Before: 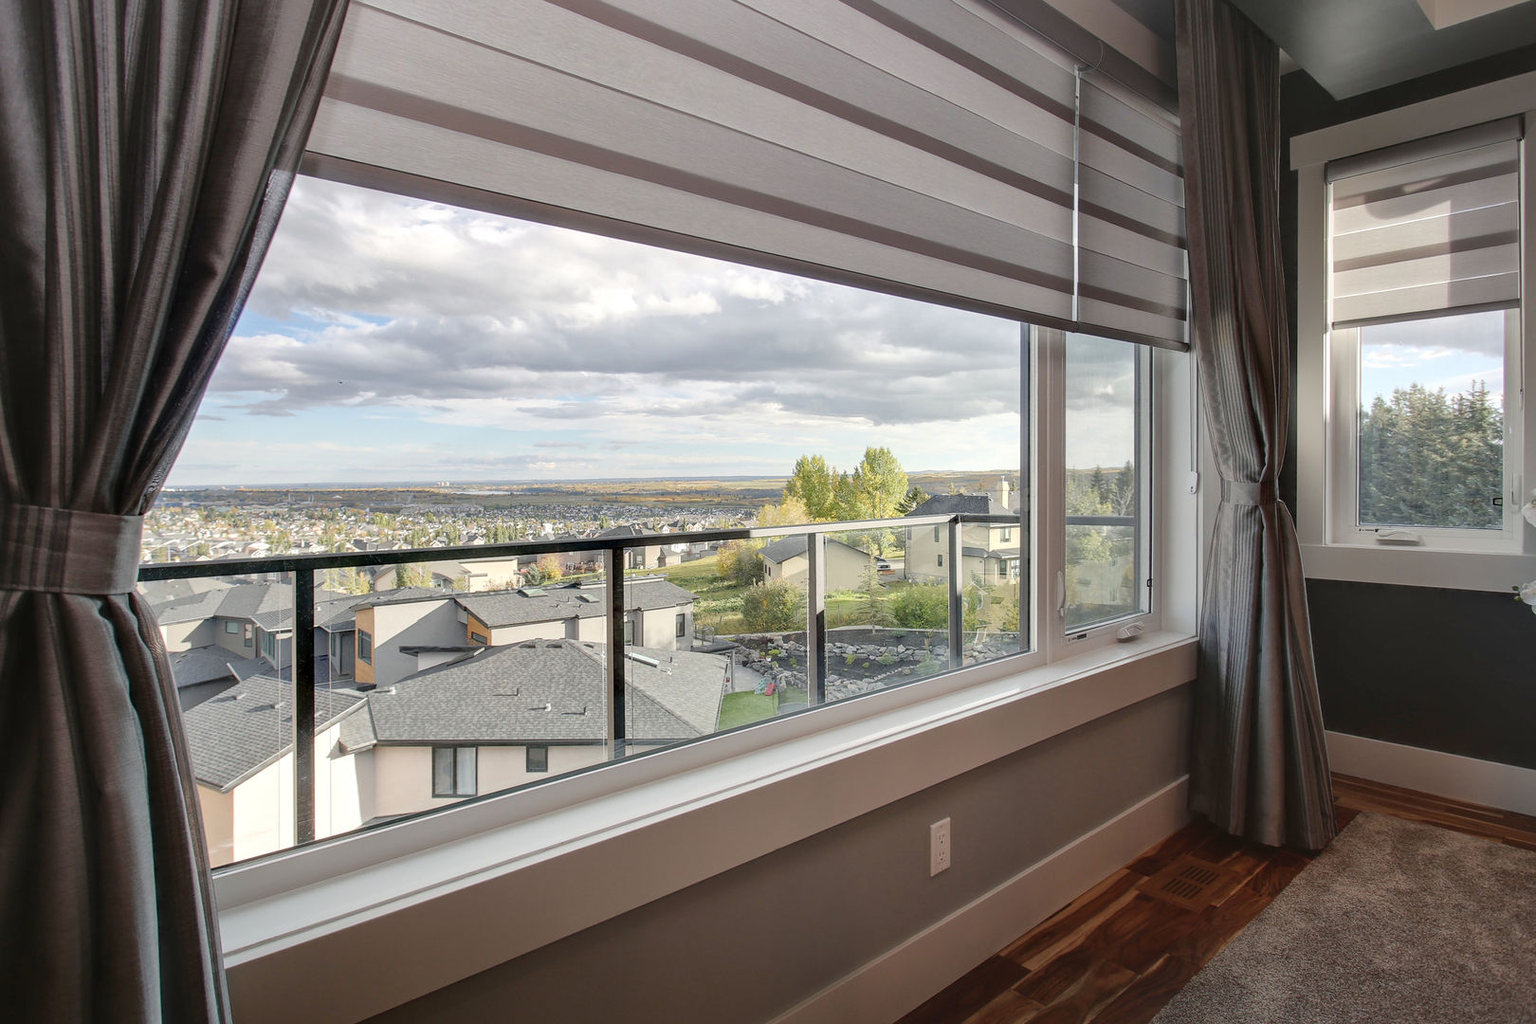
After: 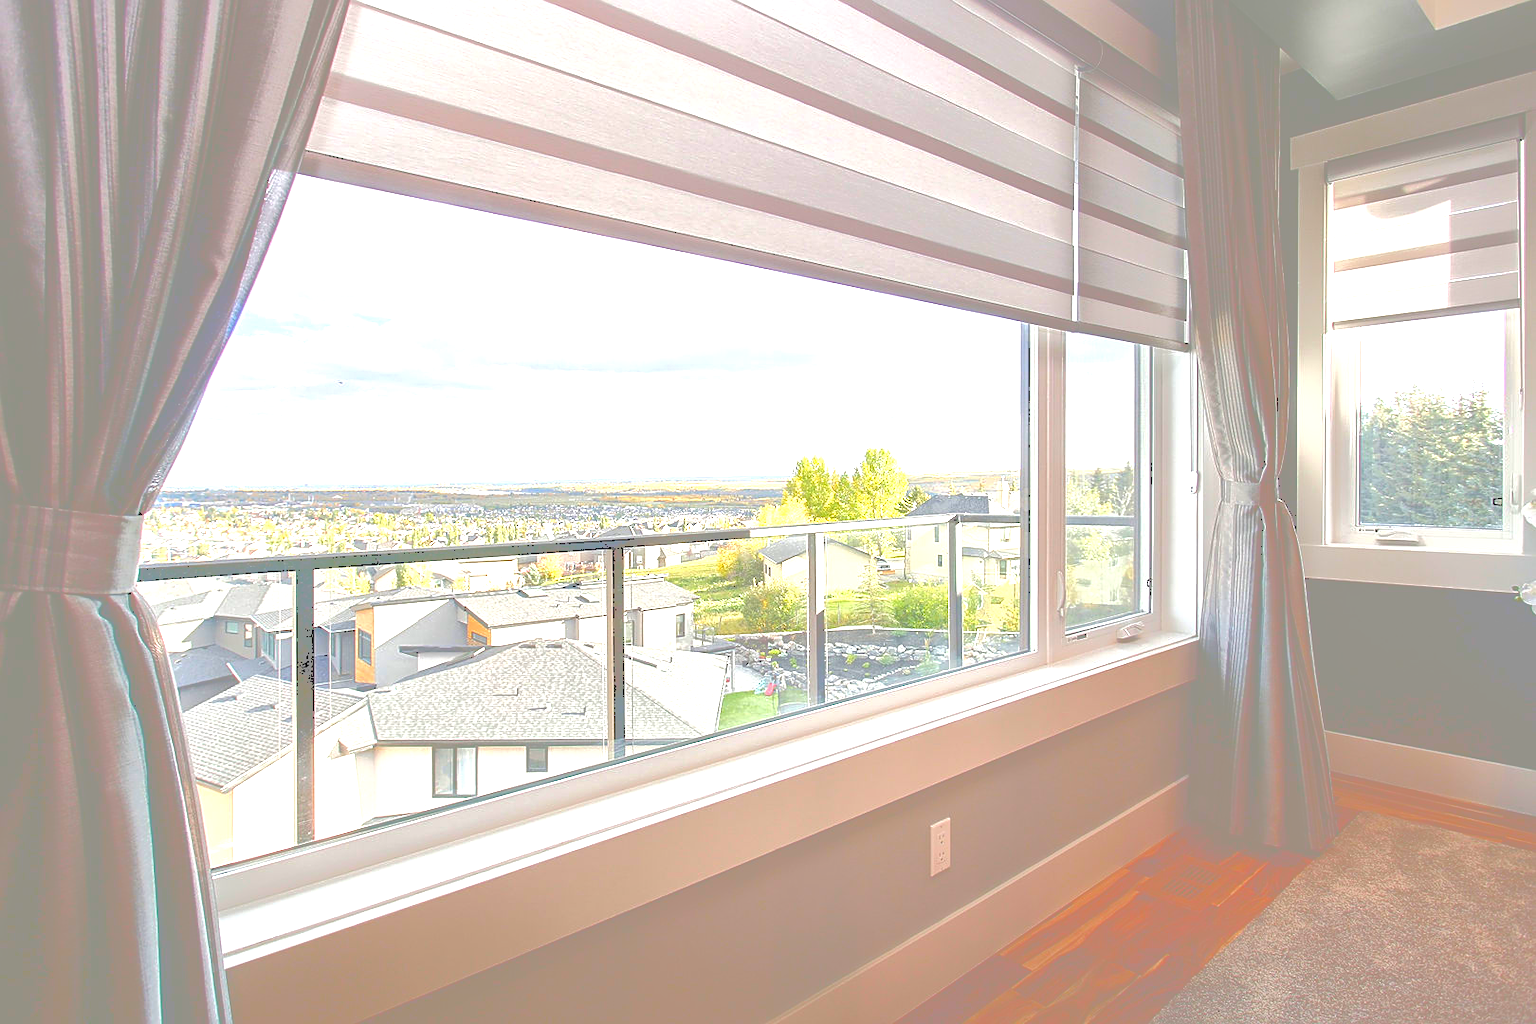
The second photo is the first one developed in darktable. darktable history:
tone curve: curves: ch0 [(0, 0) (0.003, 0.6) (0.011, 0.6) (0.025, 0.601) (0.044, 0.601) (0.069, 0.601) (0.1, 0.601) (0.136, 0.602) (0.177, 0.605) (0.224, 0.609) (0.277, 0.615) (0.335, 0.625) (0.399, 0.633) (0.468, 0.654) (0.543, 0.676) (0.623, 0.71) (0.709, 0.753) (0.801, 0.802) (0.898, 0.85) (1, 1)], color space Lab, independent channels, preserve colors none
tone equalizer: -8 EV 0.254 EV, -7 EV 0.451 EV, -6 EV 0.426 EV, -5 EV 0.276 EV, -3 EV -0.264 EV, -2 EV -0.406 EV, -1 EV -0.396 EV, +0 EV -0.264 EV
sharpen: on, module defaults
contrast brightness saturation: contrast 0.168, saturation 0.311
exposure: black level correction 0, exposure 1.599 EV, compensate highlight preservation false
